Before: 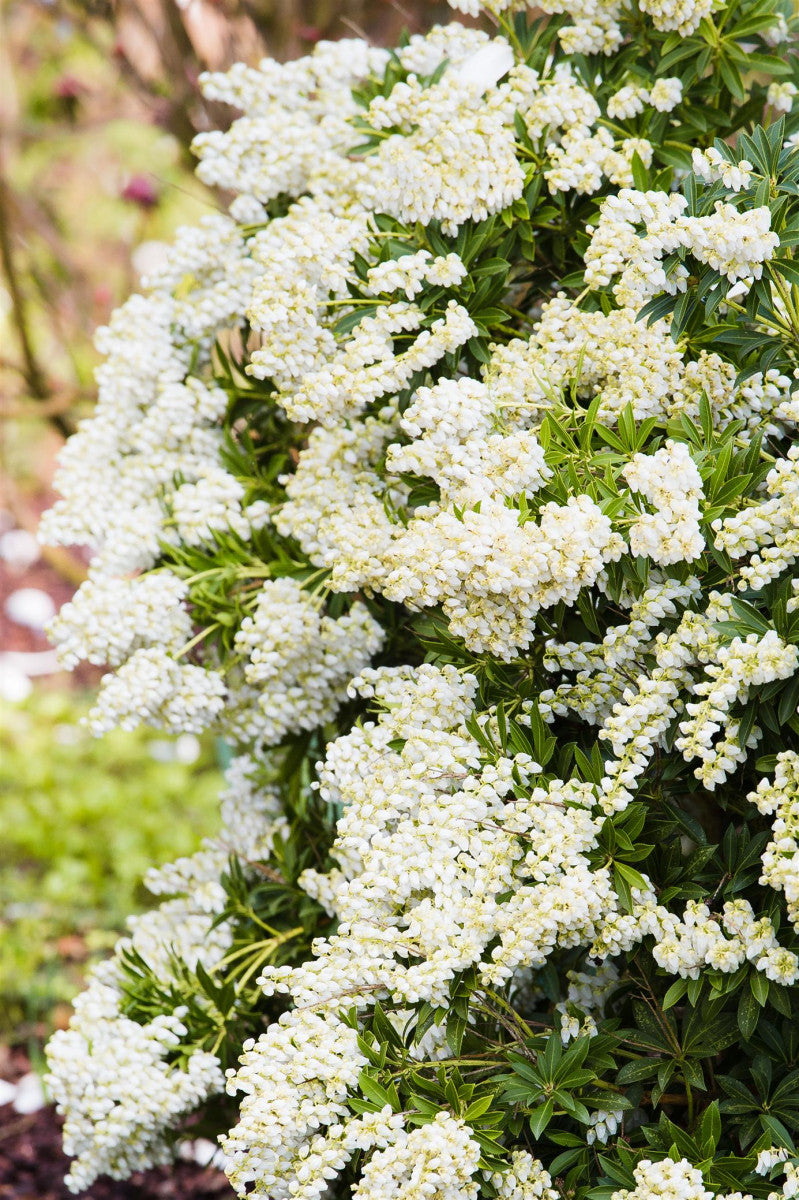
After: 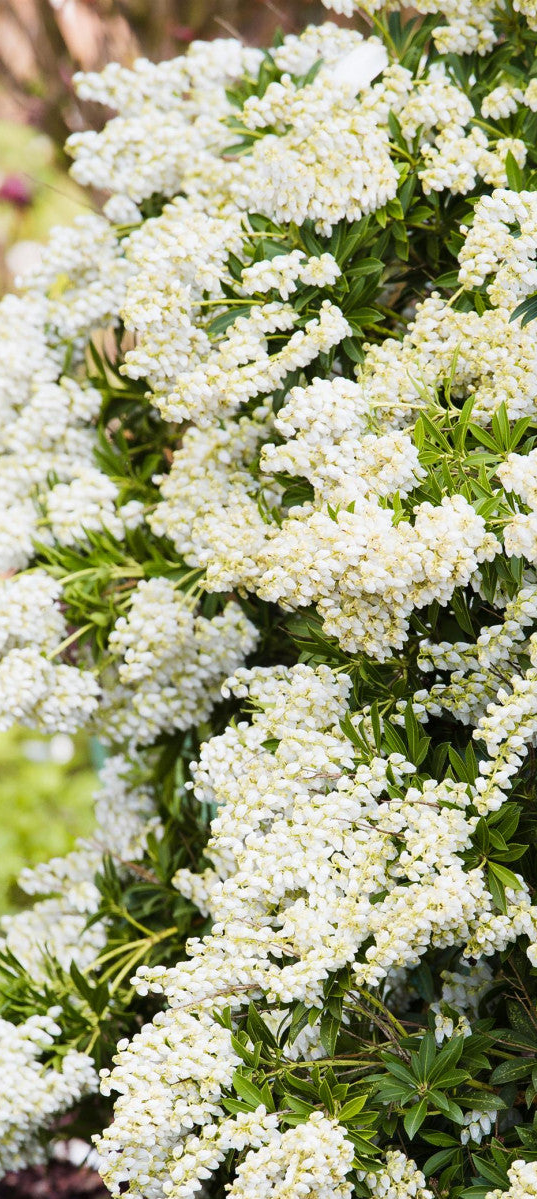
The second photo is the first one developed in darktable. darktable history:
crop and rotate: left 15.792%, right 16.881%
